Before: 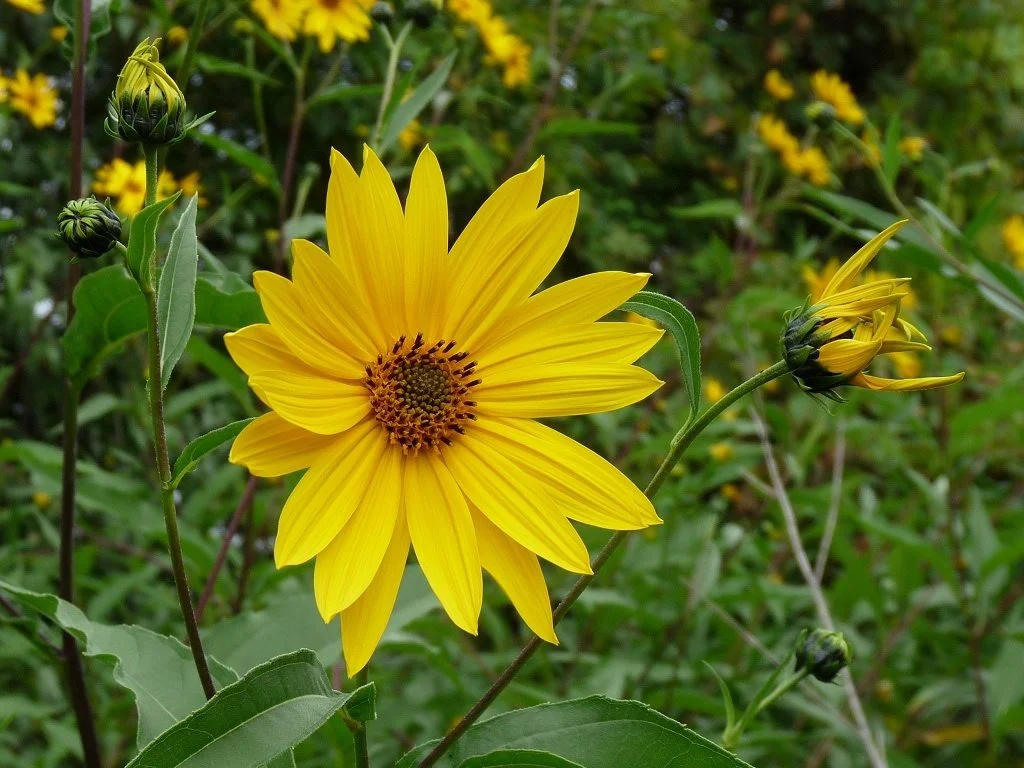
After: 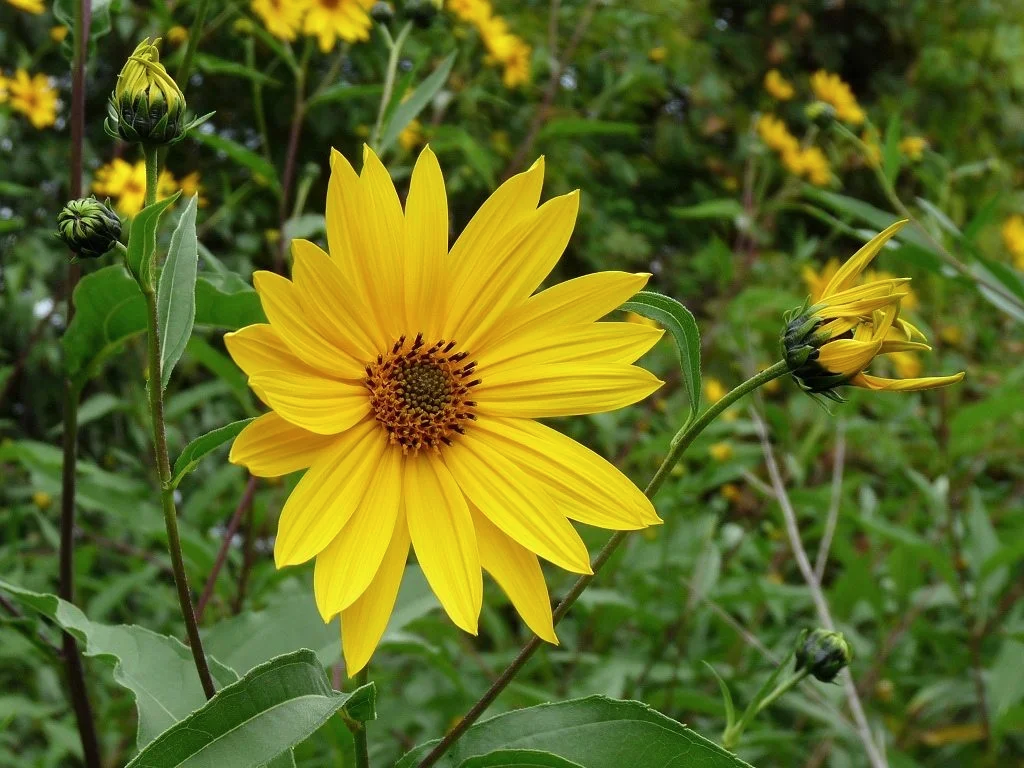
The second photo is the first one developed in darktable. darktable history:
shadows and highlights: radius 172.86, shadows 26.7, white point adjustment 3.31, highlights -67.93, soften with gaussian
color correction: highlights a* 0.048, highlights b* -0.675
